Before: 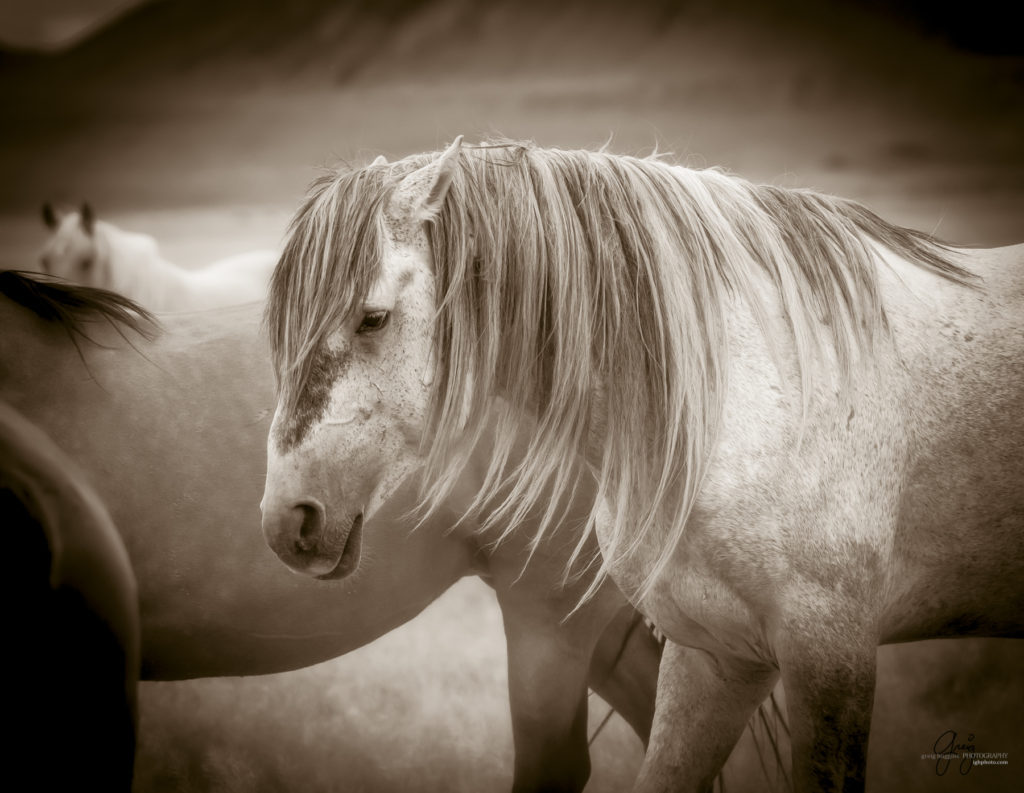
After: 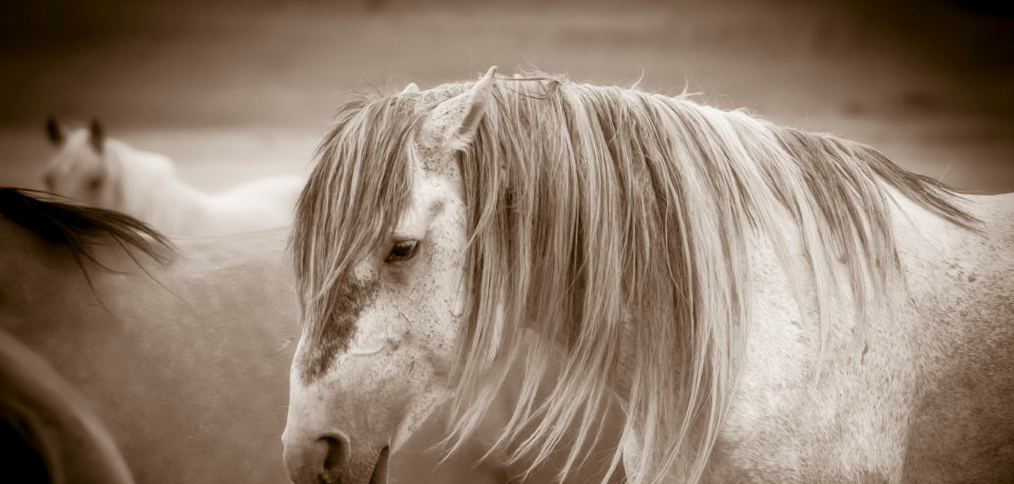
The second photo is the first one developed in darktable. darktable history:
crop and rotate: top 4.848%, bottom 29.503%
rotate and perspective: rotation 0.679°, lens shift (horizontal) 0.136, crop left 0.009, crop right 0.991, crop top 0.078, crop bottom 0.95
